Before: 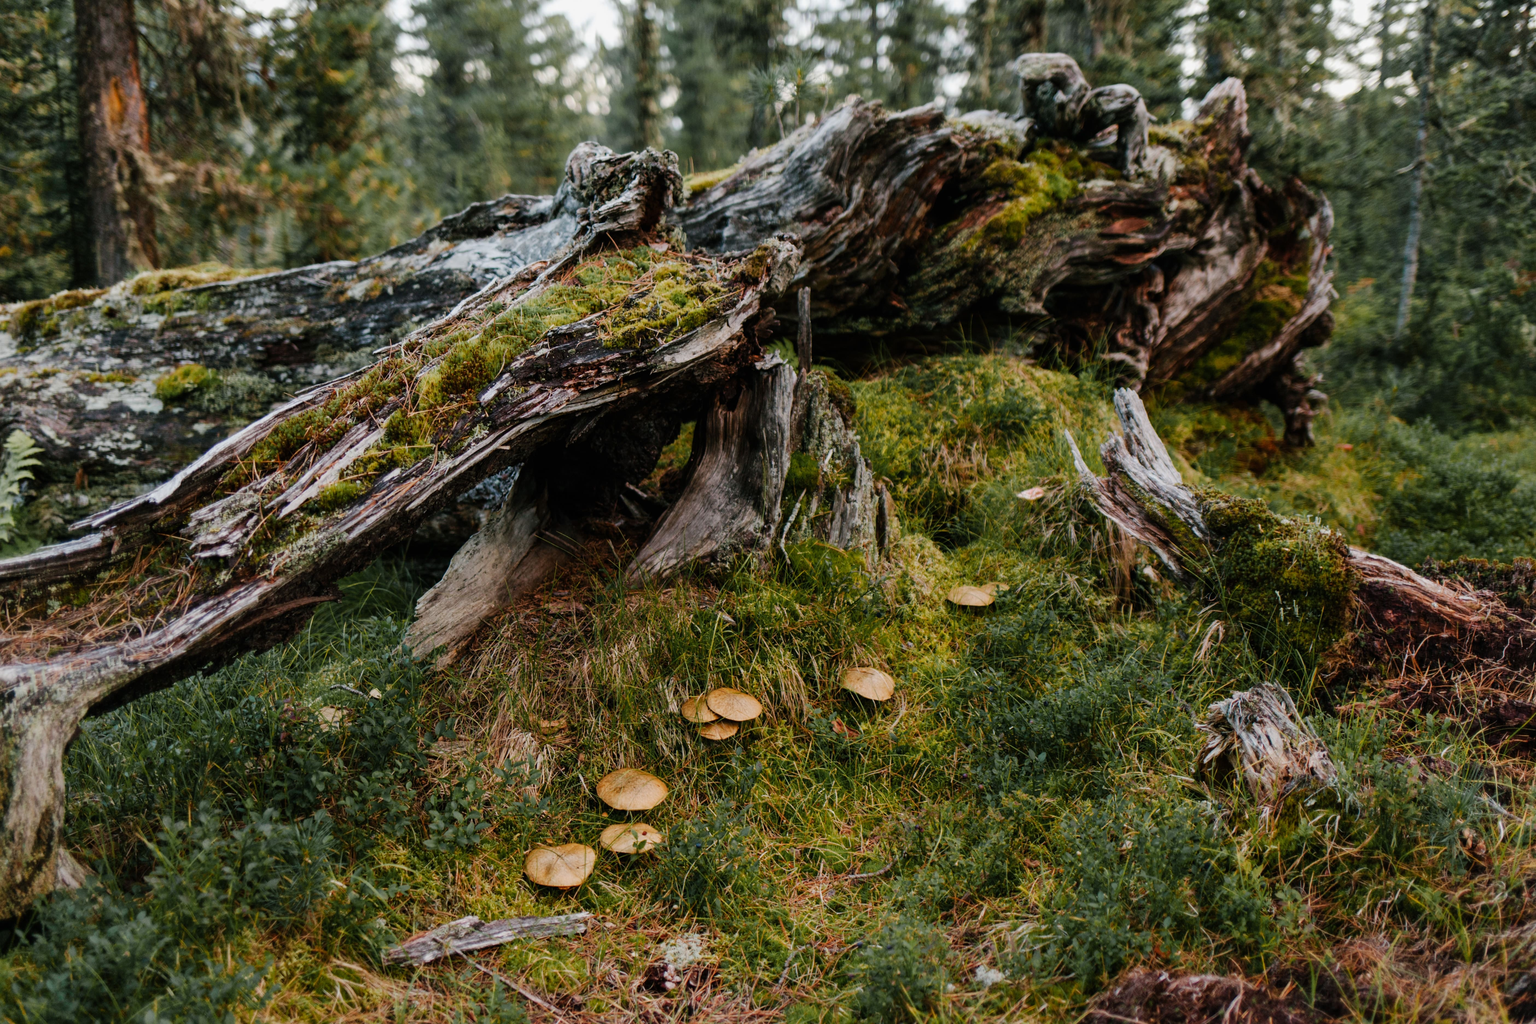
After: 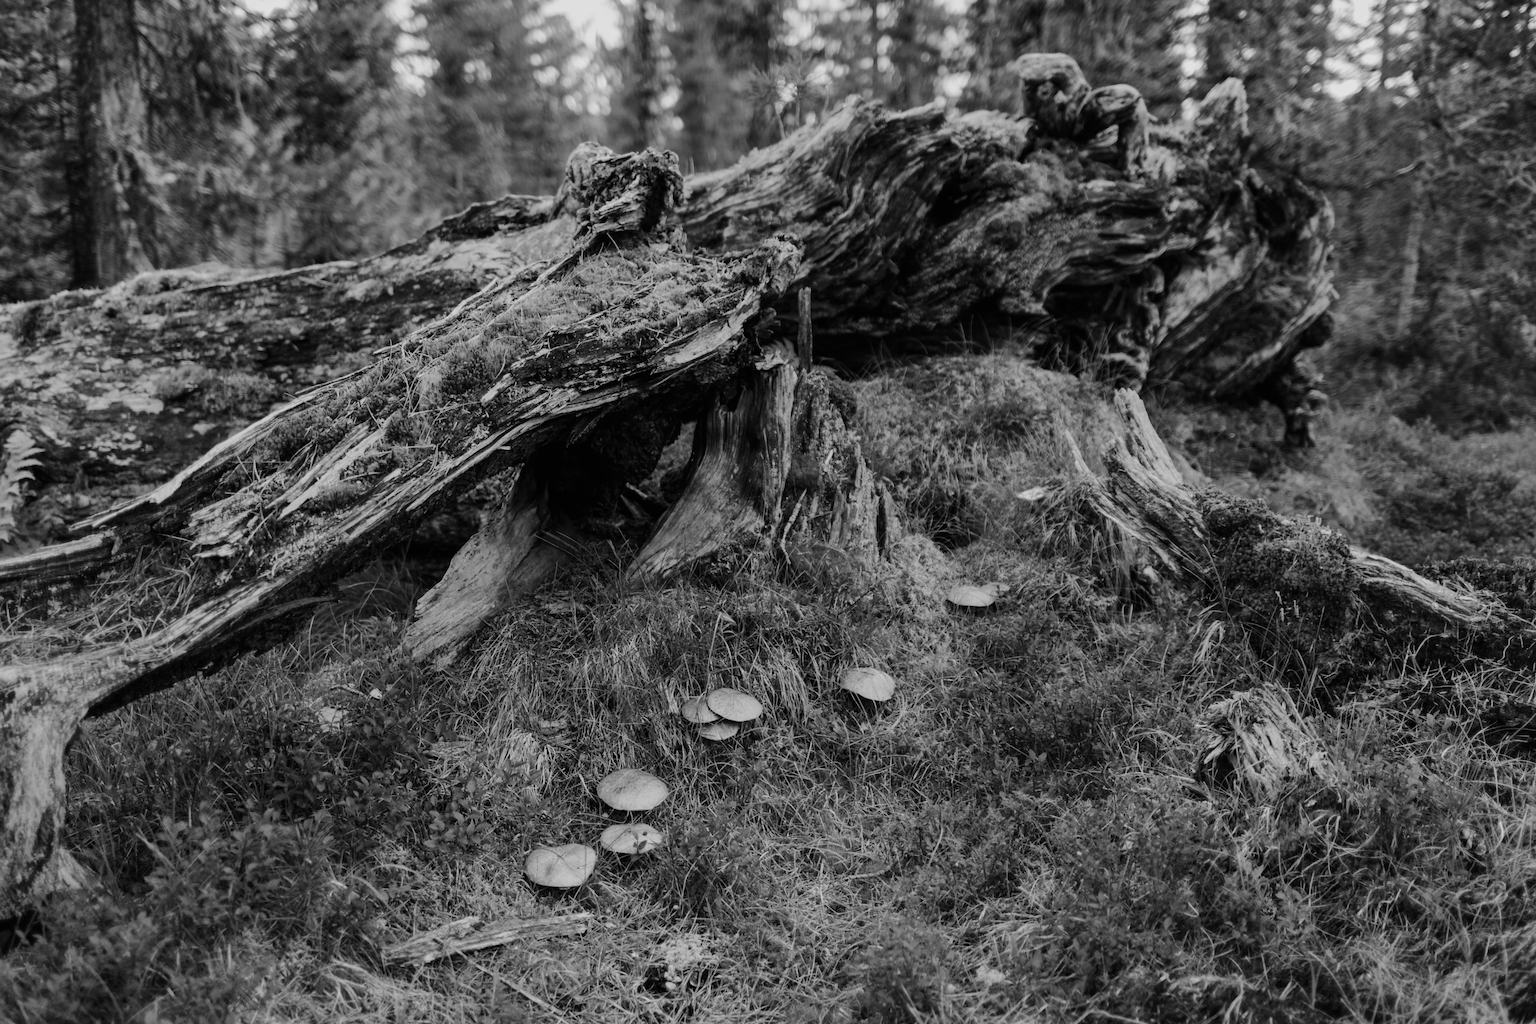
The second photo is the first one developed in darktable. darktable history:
monochrome: a 26.22, b 42.67, size 0.8
color balance rgb: perceptual saturation grading › global saturation 25%, perceptual brilliance grading › mid-tones 10%, perceptual brilliance grading › shadows 15%, global vibrance 20%
